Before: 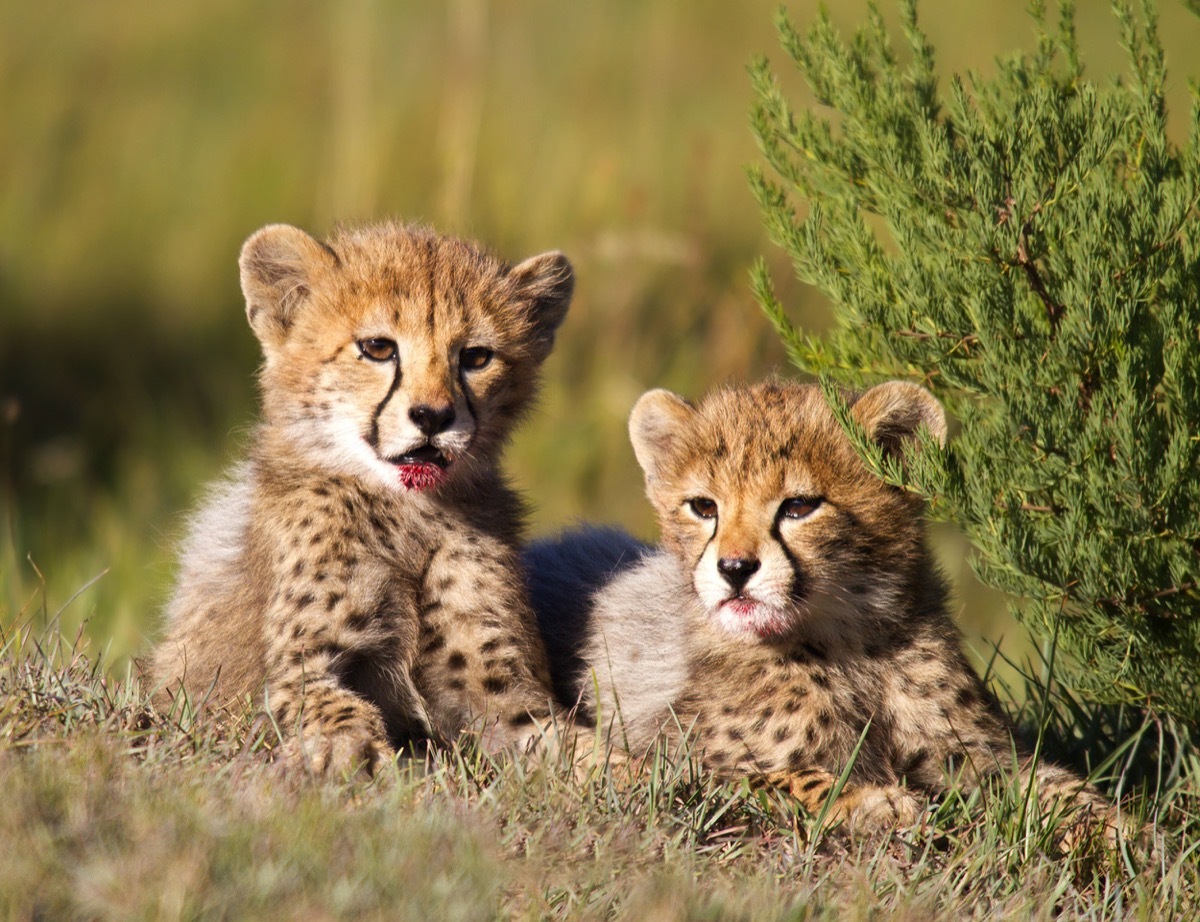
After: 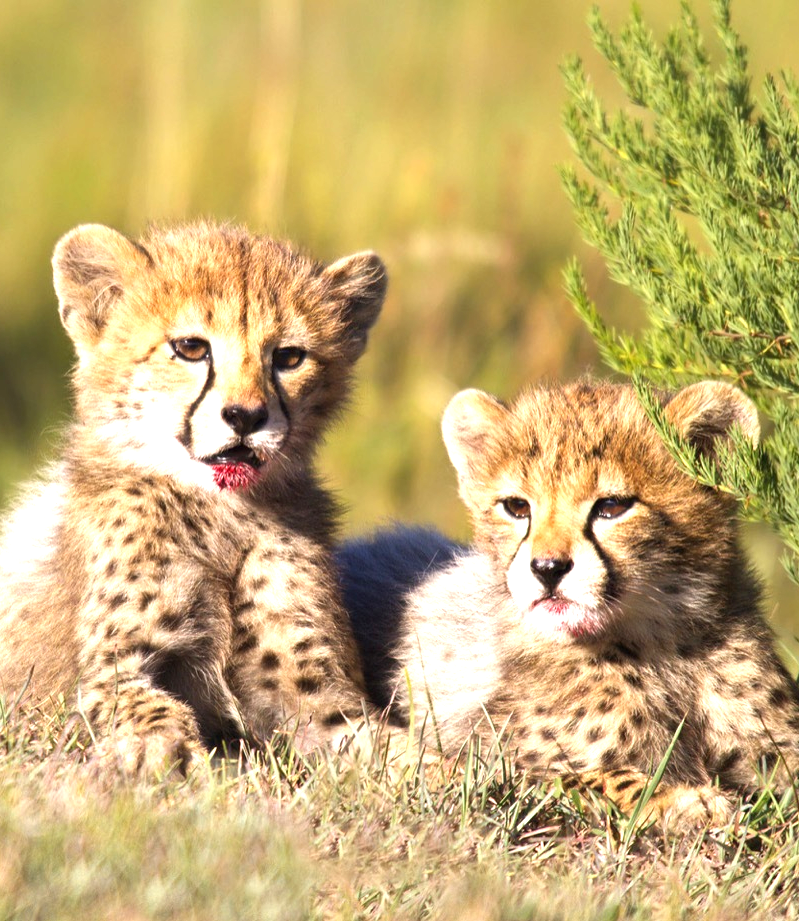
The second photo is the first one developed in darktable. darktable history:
exposure: black level correction 0, exposure 1 EV, compensate highlight preservation false
crop and rotate: left 15.631%, right 17.744%
